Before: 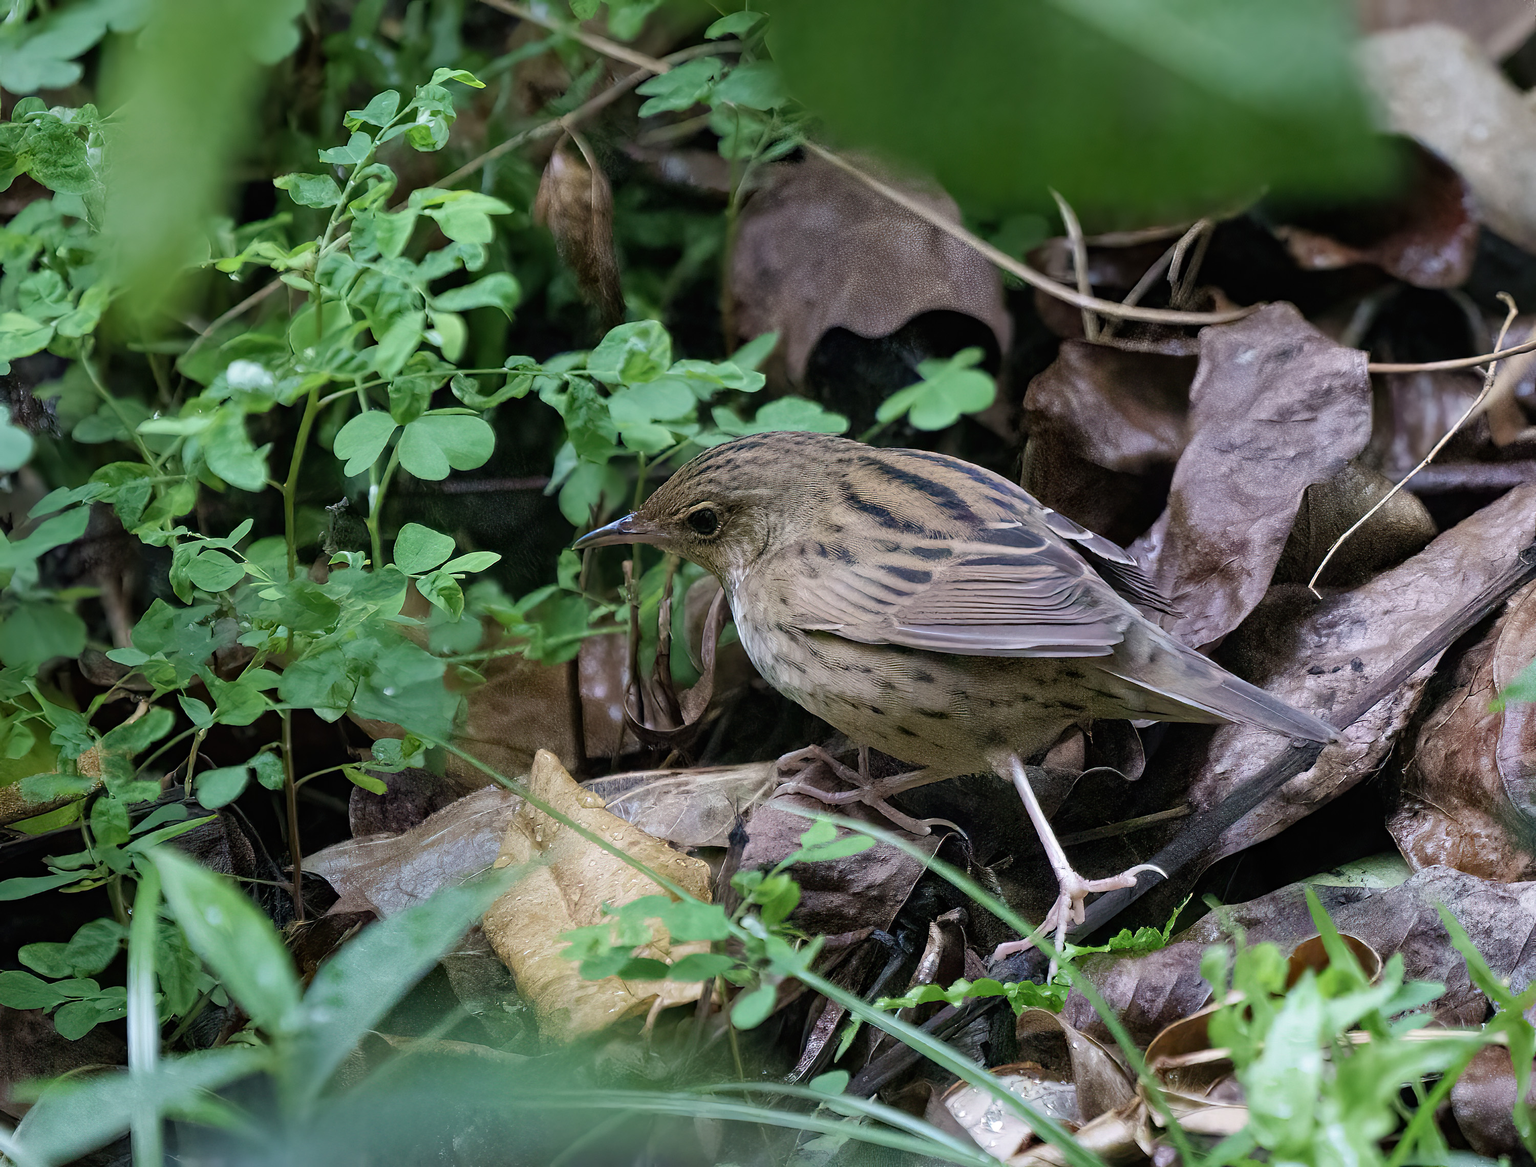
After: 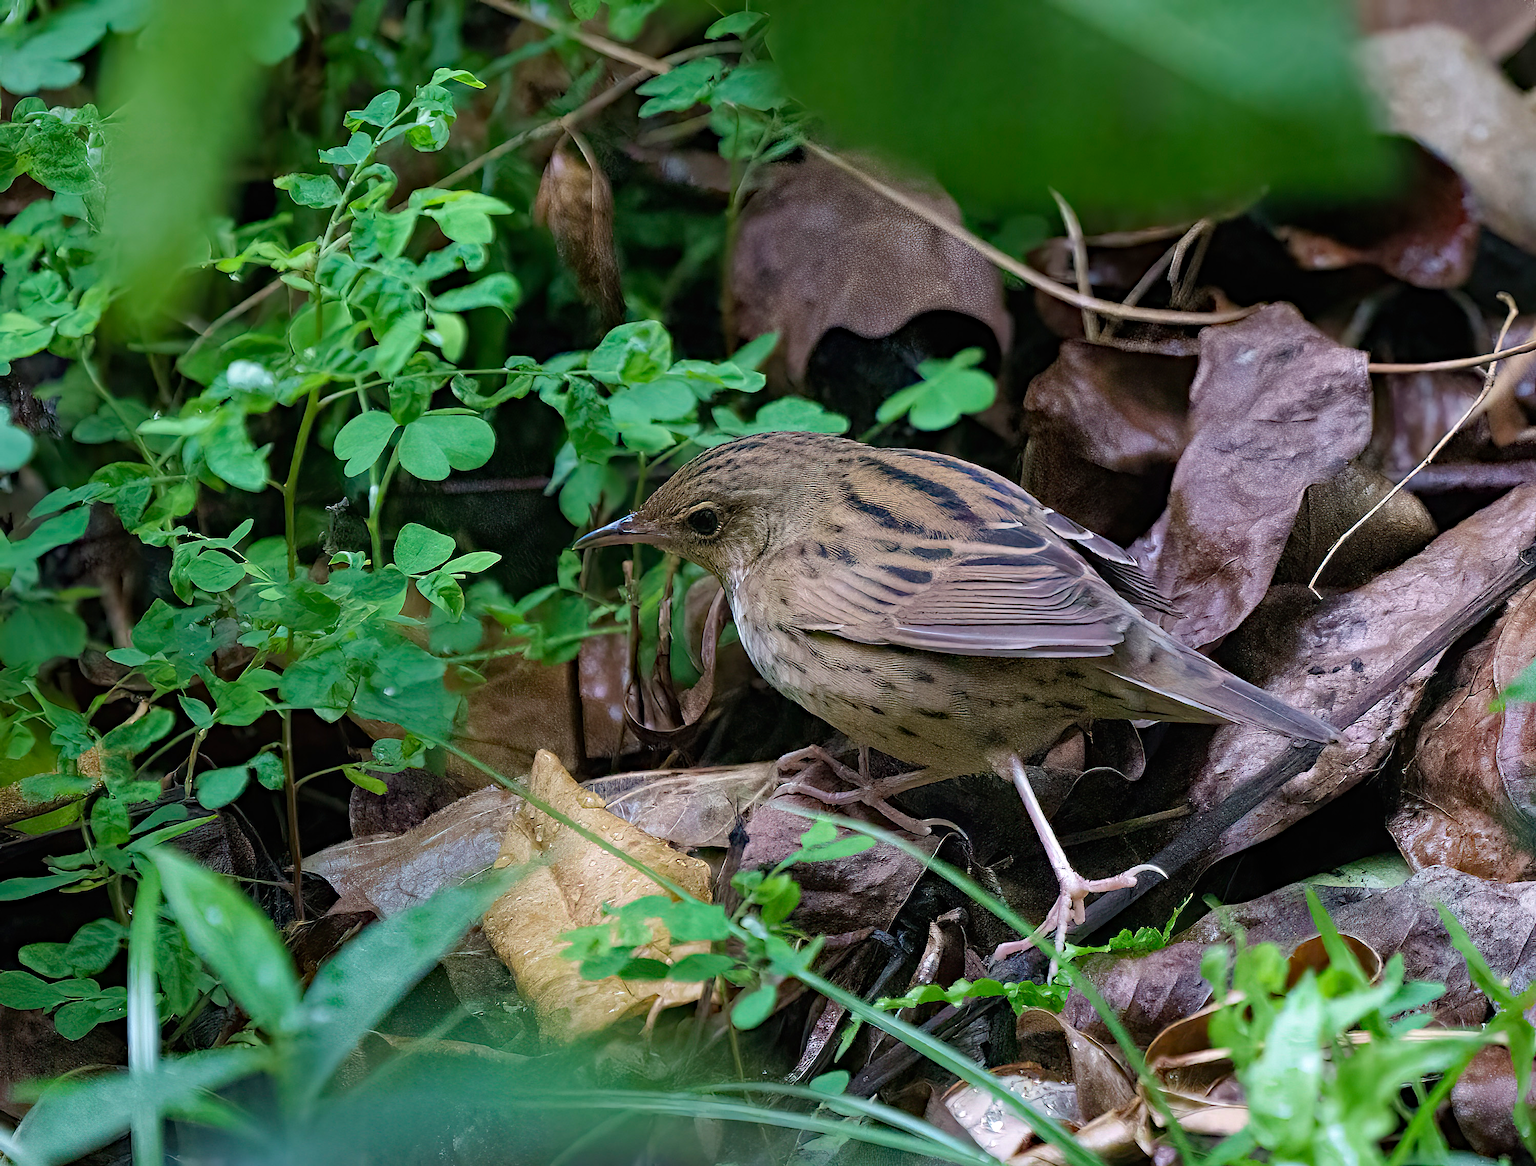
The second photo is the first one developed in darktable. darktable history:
sharpen: amount 0.204
haze removal: strength 0.278, distance 0.249, compatibility mode true, adaptive false
tone equalizer: on, module defaults
